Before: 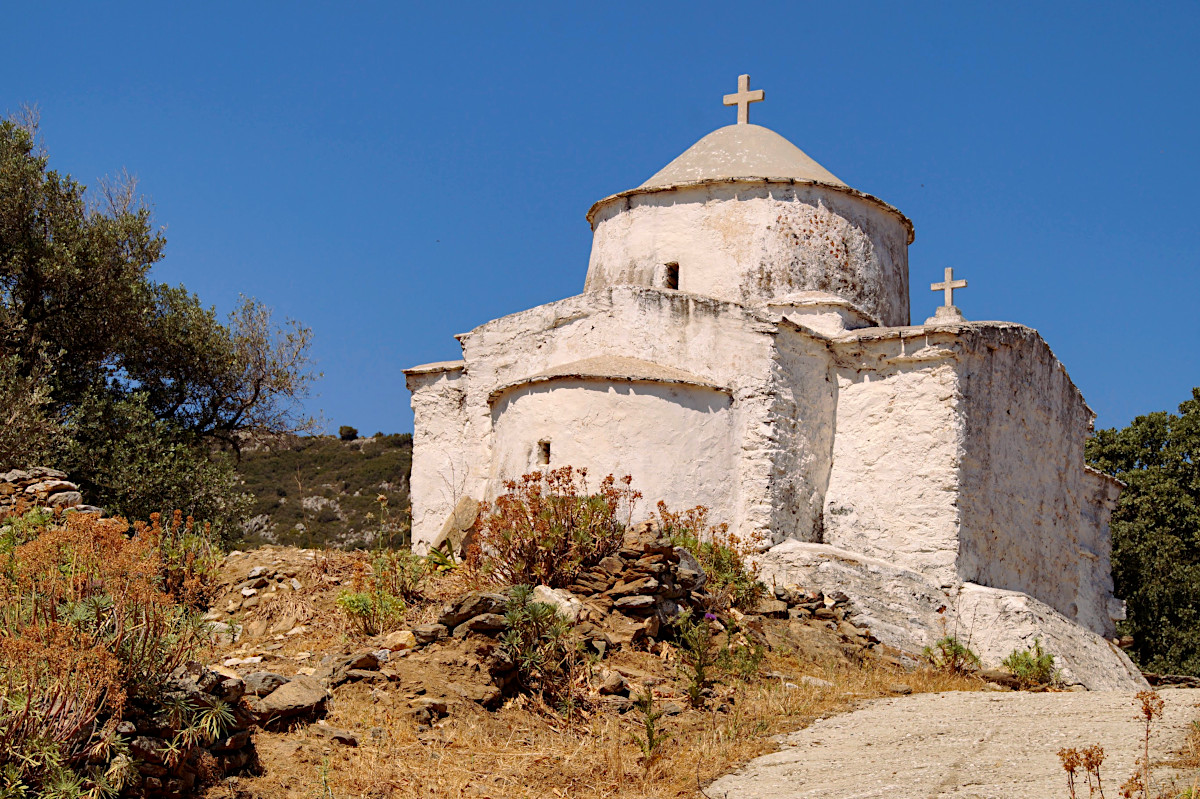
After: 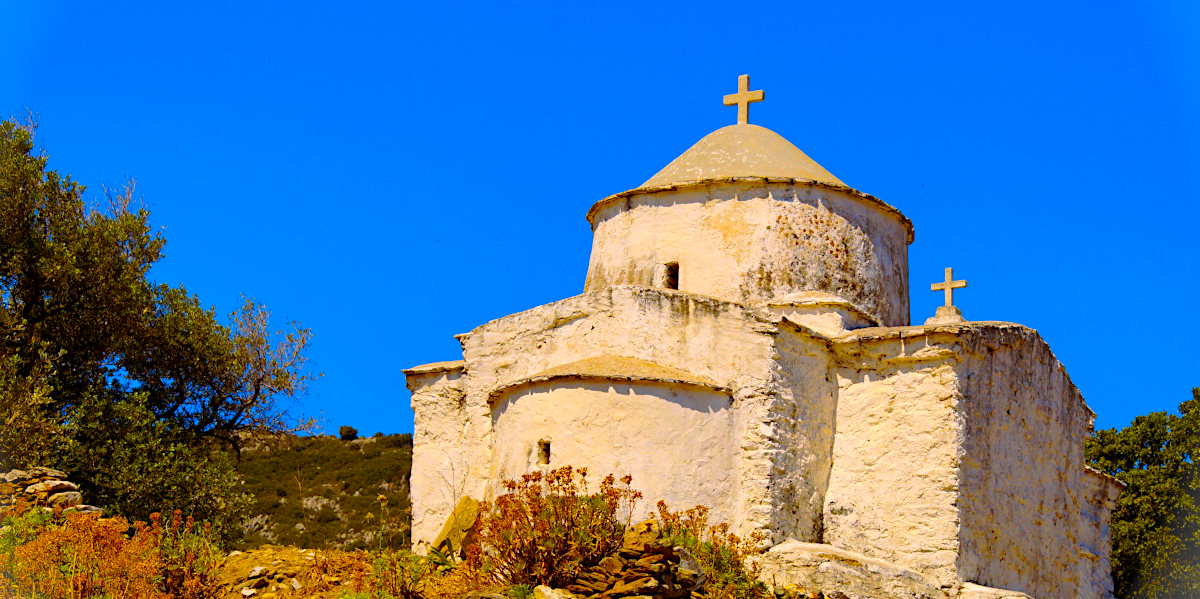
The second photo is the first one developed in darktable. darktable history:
crop: bottom 24.988%
color balance rgb: linear chroma grading › global chroma 15%, perceptual saturation grading › global saturation 30%
color contrast: green-magenta contrast 1.12, blue-yellow contrast 1.95, unbound 0
vignetting: fall-off start 100%, brightness 0.3, saturation 0
